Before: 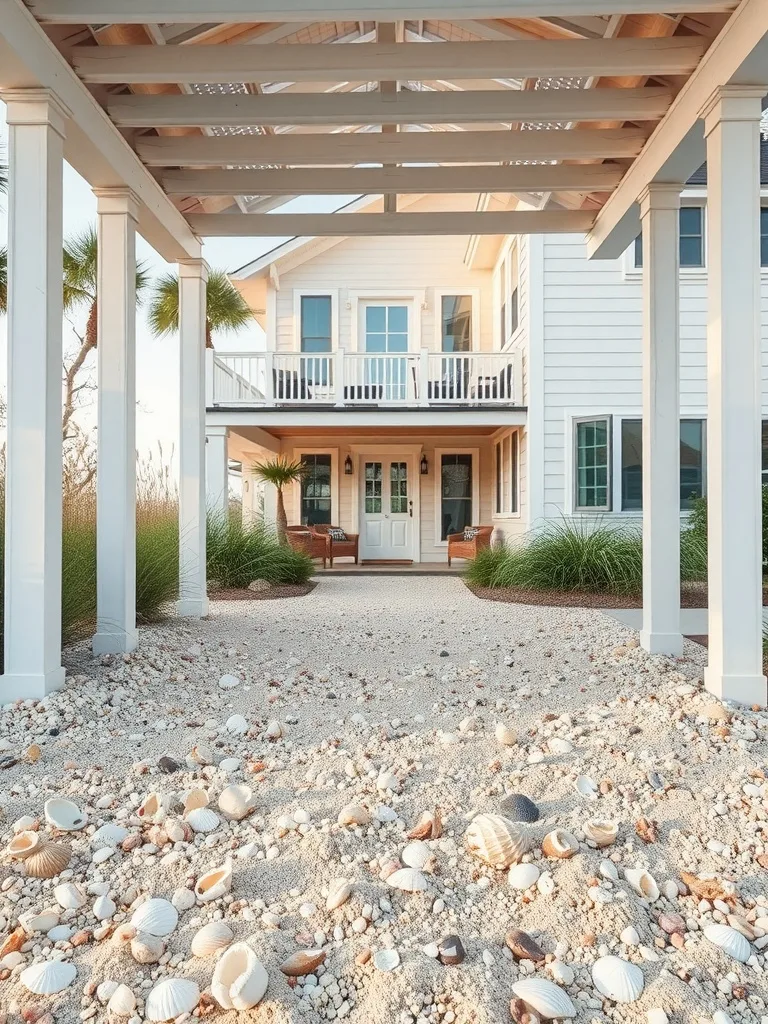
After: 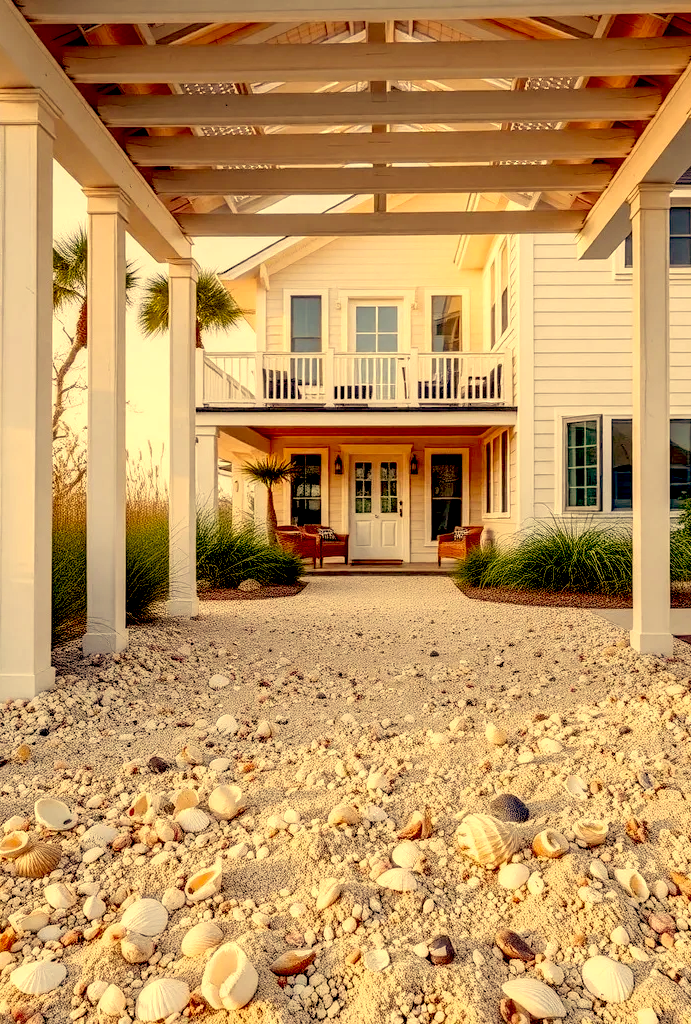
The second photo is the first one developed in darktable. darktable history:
exposure: black level correction 0.058, compensate exposure bias true, compensate highlight preservation false
crop and rotate: left 1.323%, right 8.679%
local contrast: detail 130%
color correction: highlights a* 9.93, highlights b* 39.17, shadows a* 14.92, shadows b* 3.6
